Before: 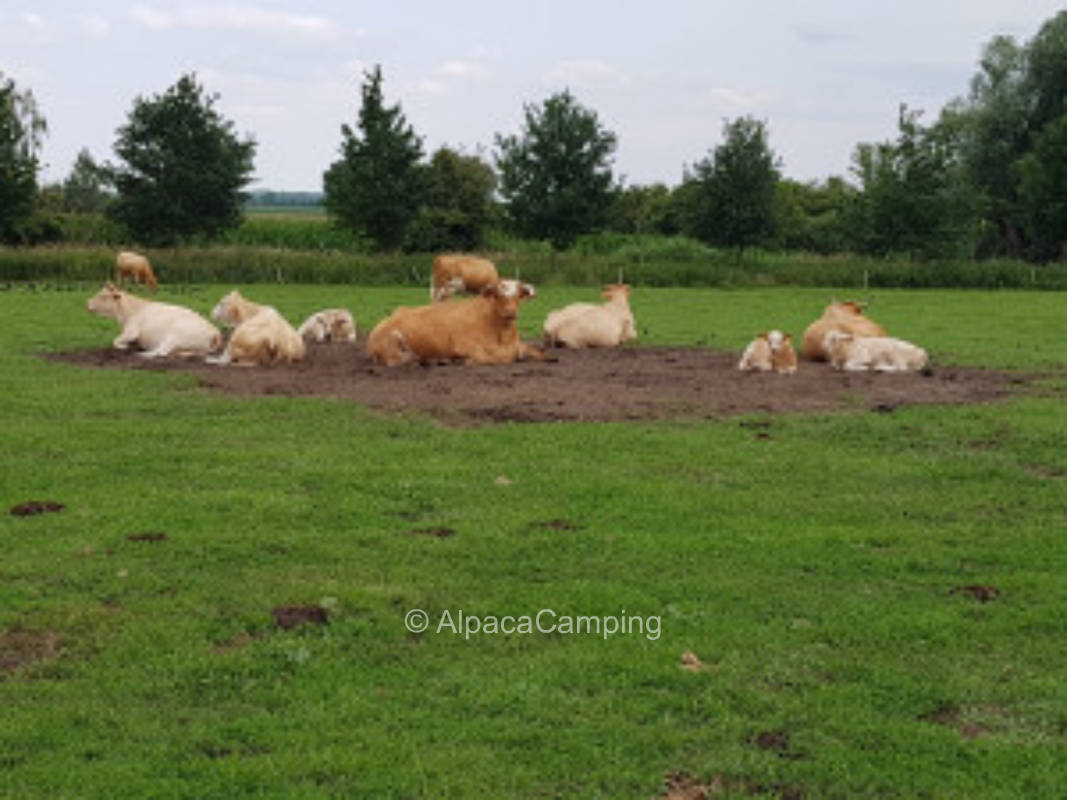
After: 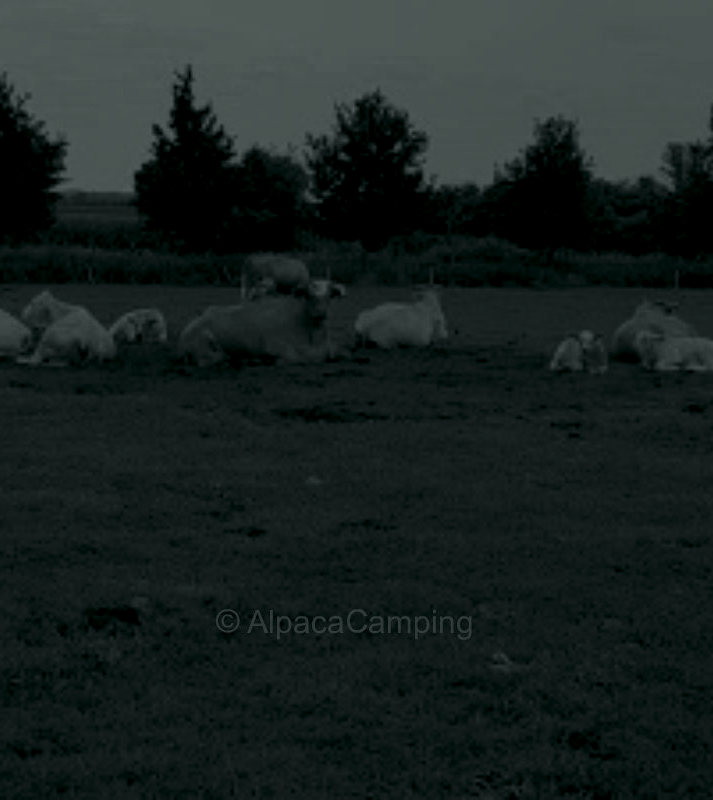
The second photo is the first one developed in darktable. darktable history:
sharpen: amount 0.2
color zones: curves: ch0 [(0, 0.363) (0.128, 0.373) (0.25, 0.5) (0.402, 0.407) (0.521, 0.525) (0.63, 0.559) (0.729, 0.662) (0.867, 0.471)]; ch1 [(0, 0.515) (0.136, 0.618) (0.25, 0.5) (0.378, 0) (0.516, 0) (0.622, 0.593) (0.737, 0.819) (0.87, 0.593)]; ch2 [(0, 0.529) (0.128, 0.471) (0.282, 0.451) (0.386, 0.662) (0.516, 0.525) (0.633, 0.554) (0.75, 0.62) (0.875, 0.441)]
color balance rgb: linear chroma grading › global chroma 15%, perceptual saturation grading › global saturation 30%
crop and rotate: left 17.732%, right 15.423%
colorize: hue 90°, saturation 19%, lightness 1.59%, version 1
